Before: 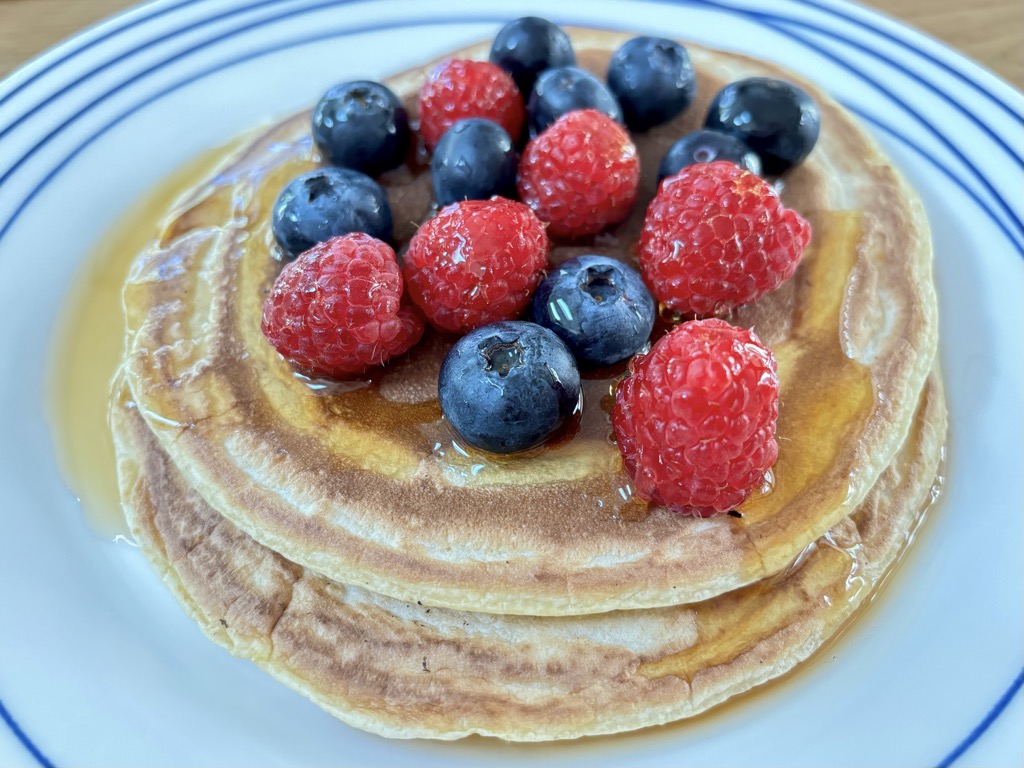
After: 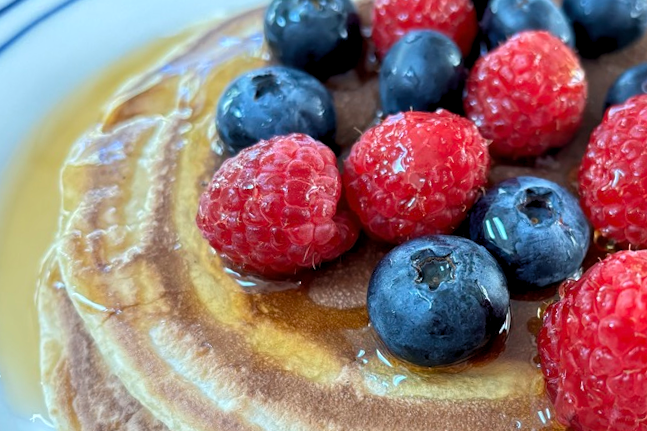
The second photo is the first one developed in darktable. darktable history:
crop and rotate: angle -4.99°, left 2.122%, top 6.945%, right 27.566%, bottom 30.519%
levels: levels [0.016, 0.492, 0.969]
